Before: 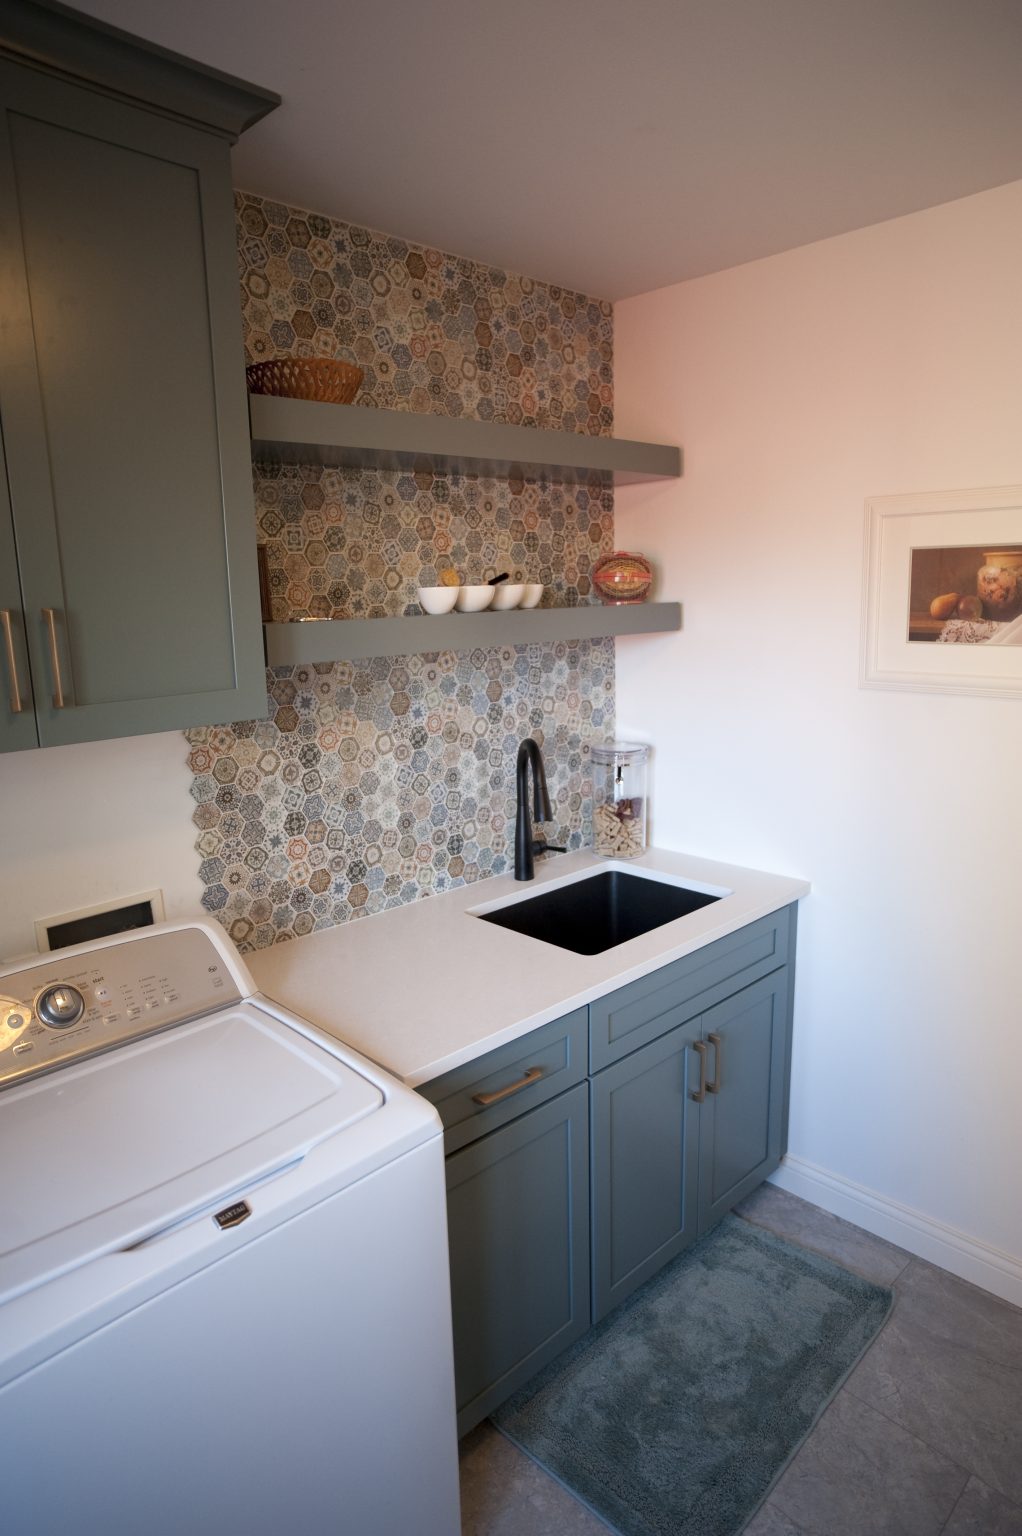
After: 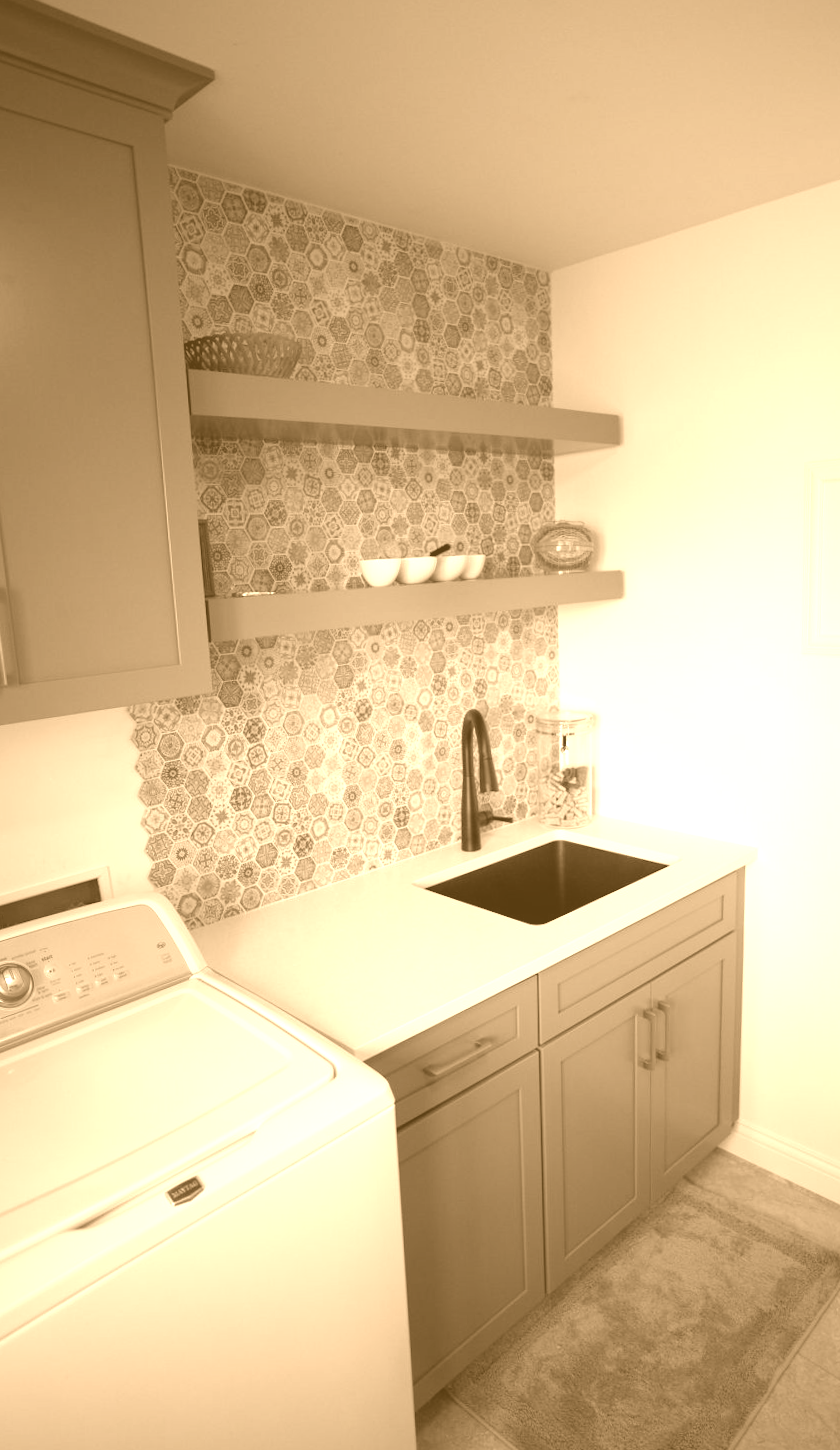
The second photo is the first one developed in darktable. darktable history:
colorize: hue 28.8°, source mix 100%
crop and rotate: angle 1°, left 4.281%, top 0.642%, right 11.383%, bottom 2.486%
color balance rgb: perceptual saturation grading › global saturation 10%, global vibrance 10%
